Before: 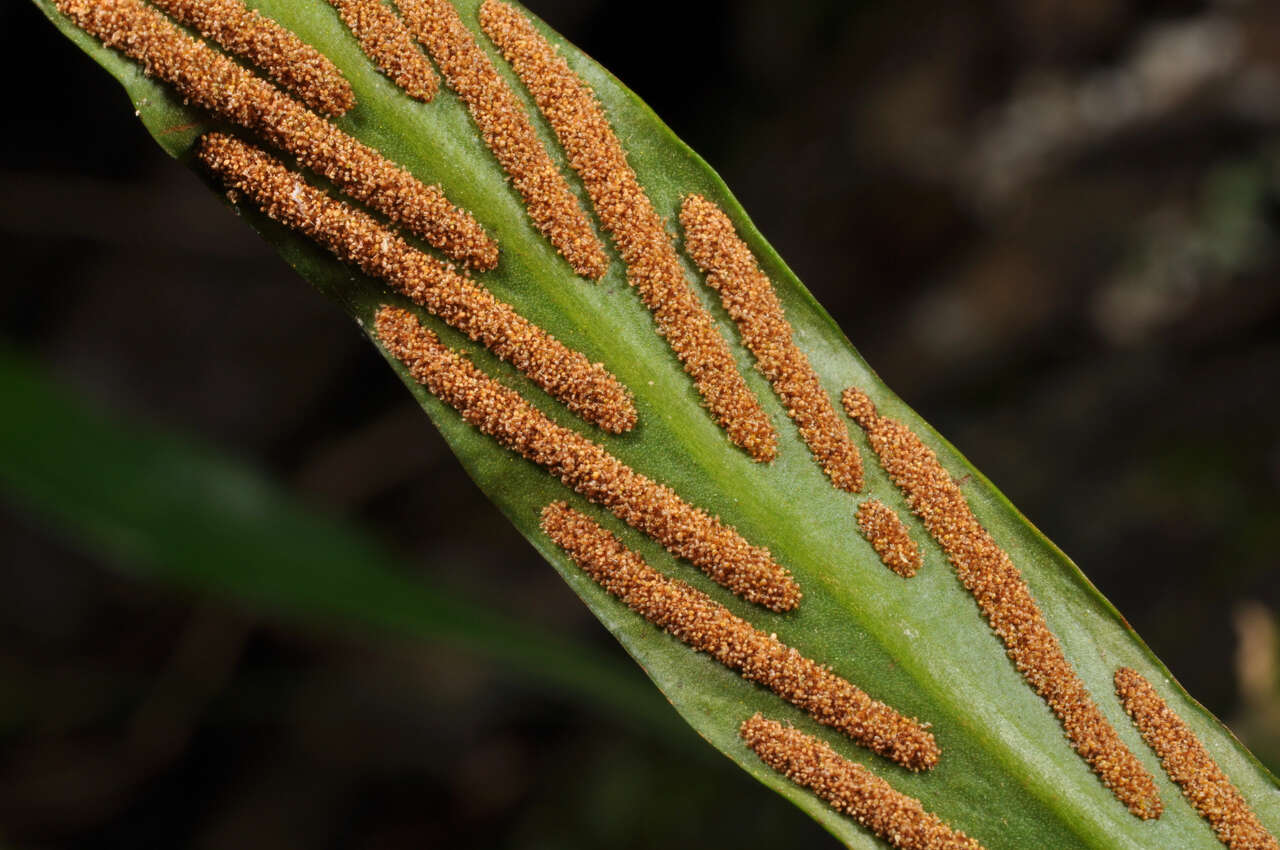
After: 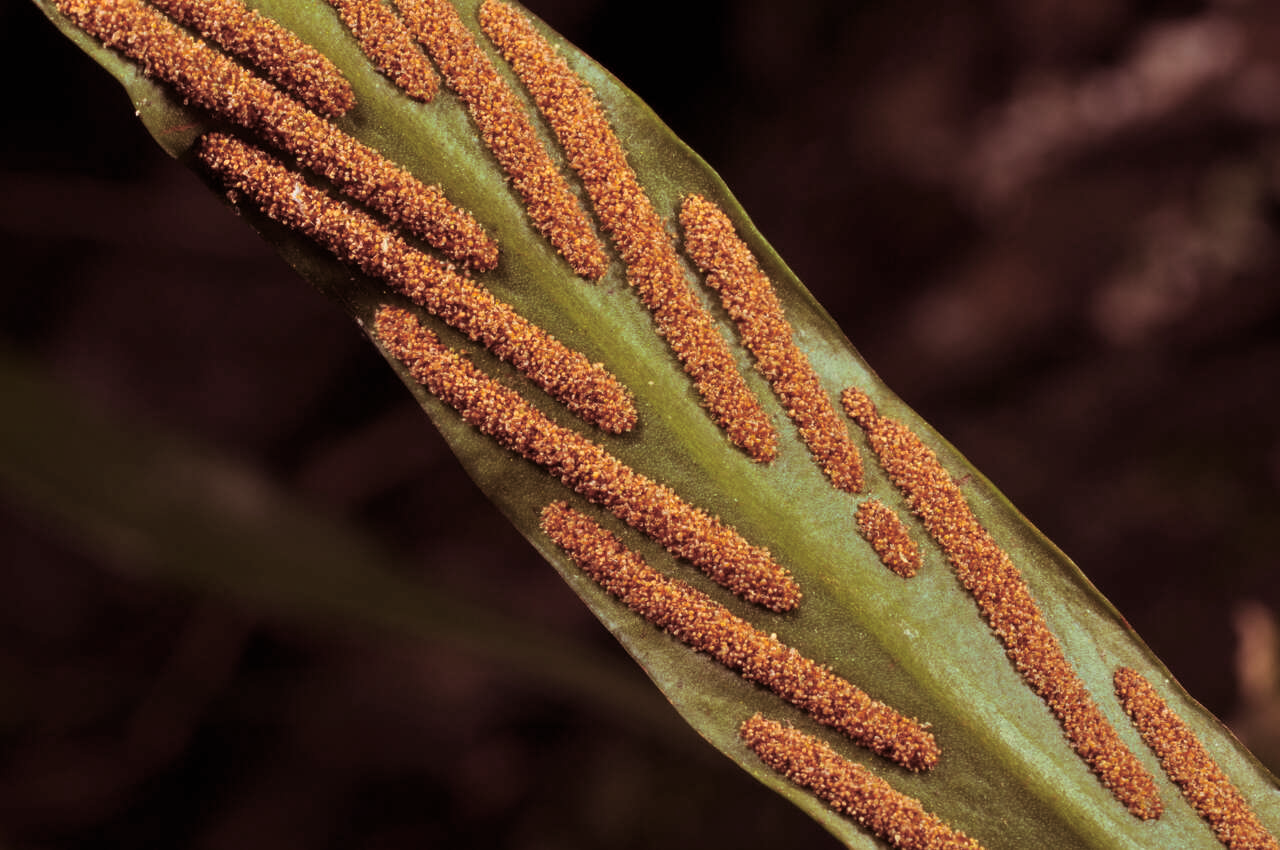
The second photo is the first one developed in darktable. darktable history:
contrast brightness saturation: saturation 0.13
split-toning: on, module defaults
